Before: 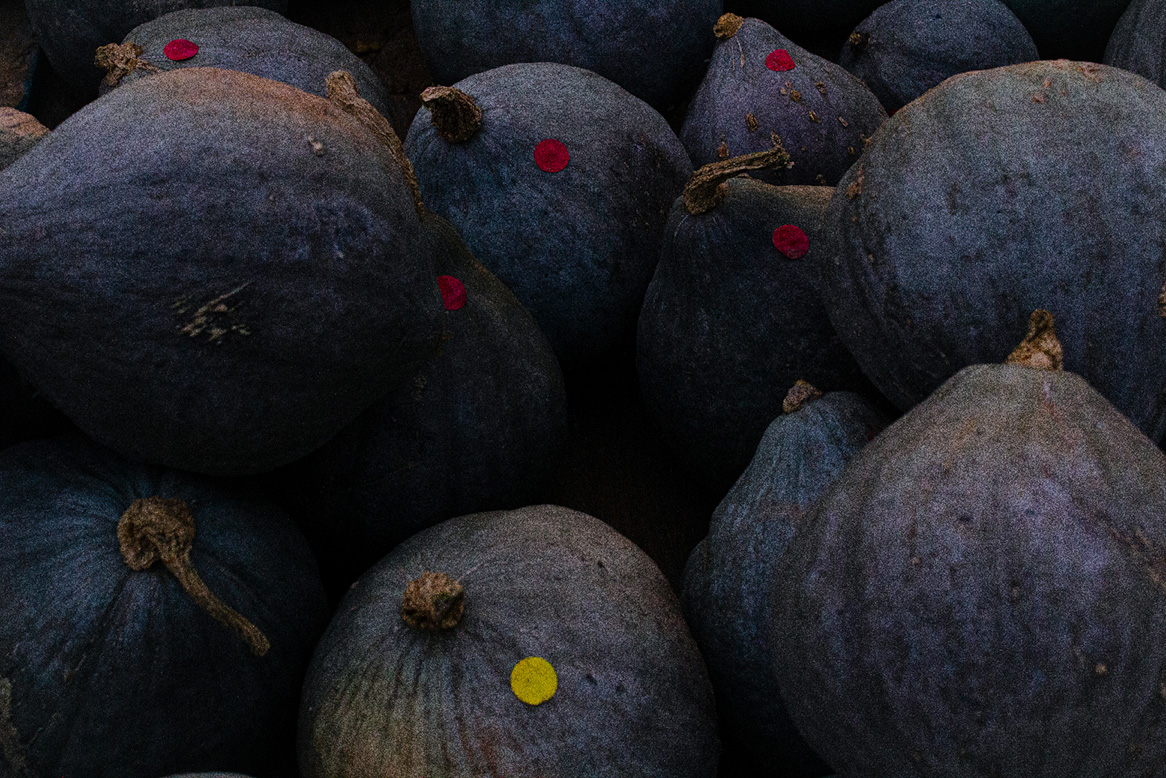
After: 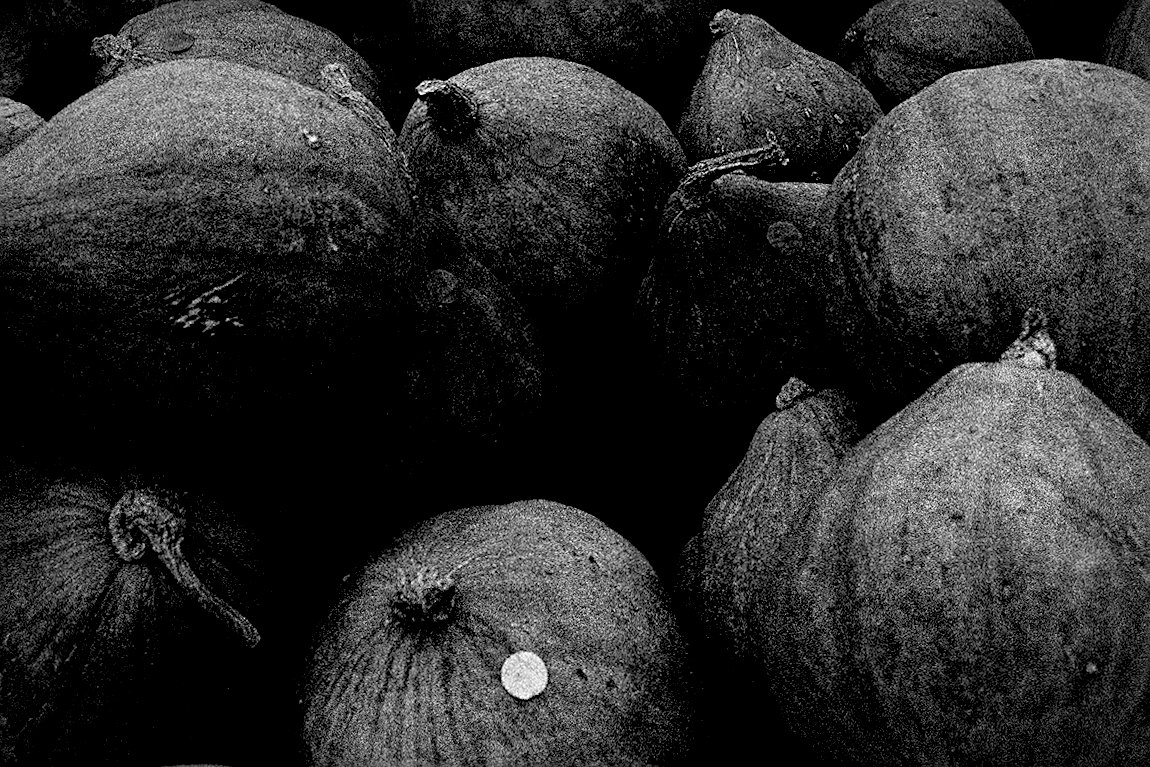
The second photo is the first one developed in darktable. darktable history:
vignetting: automatic ratio true
crop and rotate: angle -0.5°
monochrome: on, module defaults
rgb levels: levels [[0.029, 0.461, 0.922], [0, 0.5, 1], [0, 0.5, 1]]
sharpen: on, module defaults
exposure: black level correction 0, exposure 1.379 EV, compensate exposure bias true, compensate highlight preservation false
